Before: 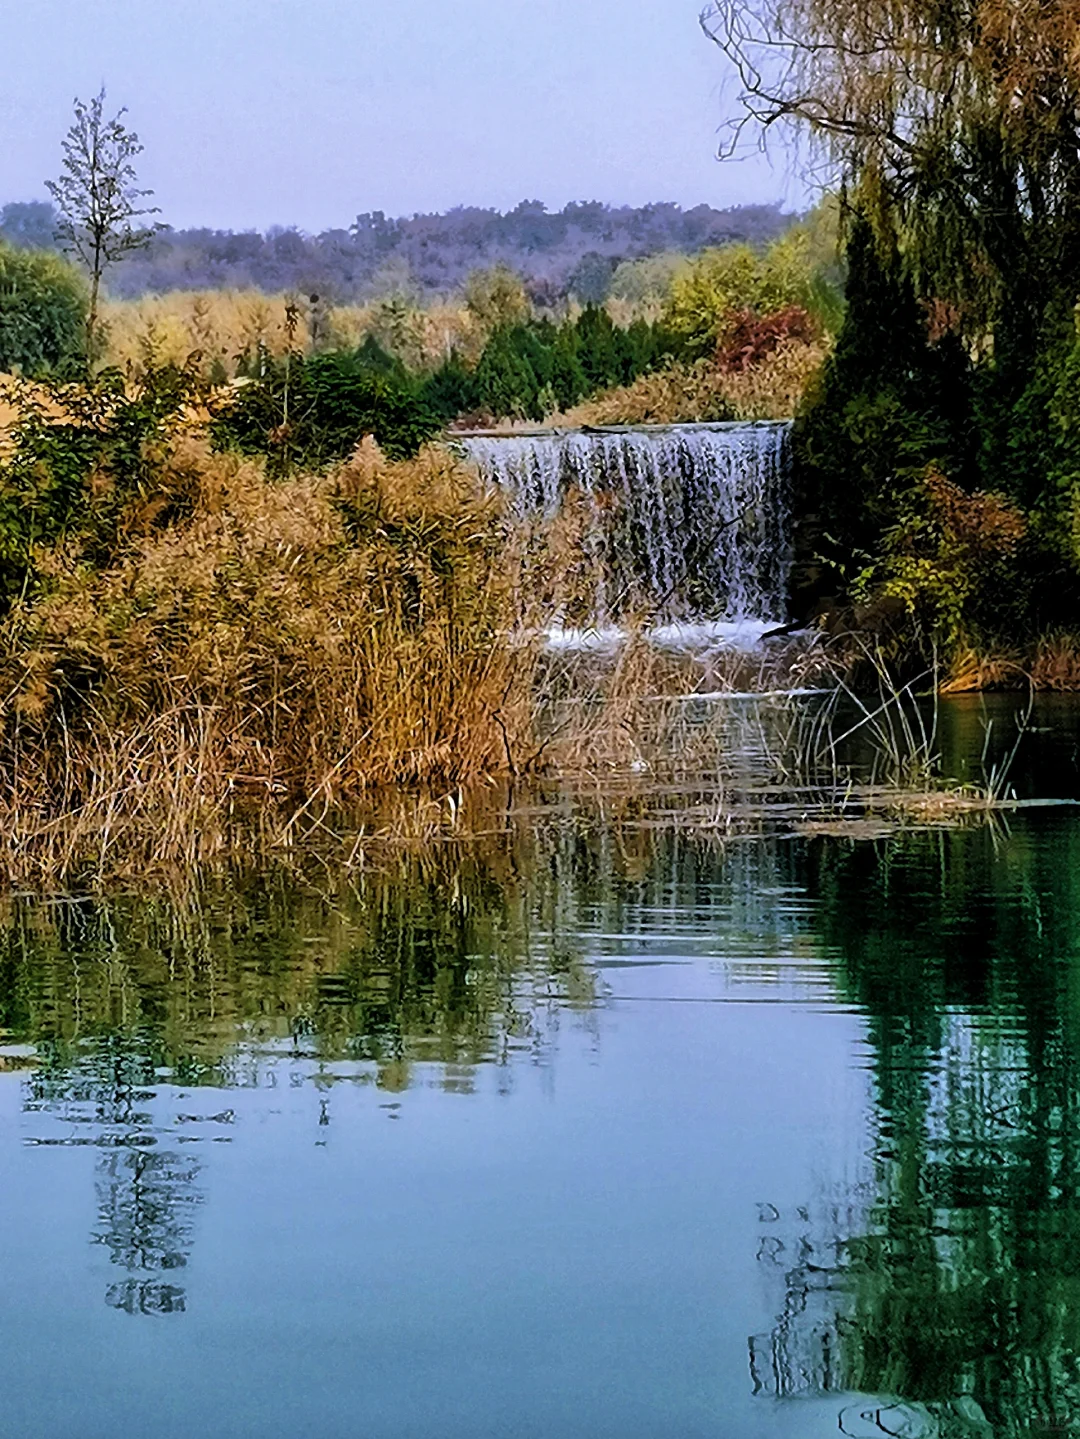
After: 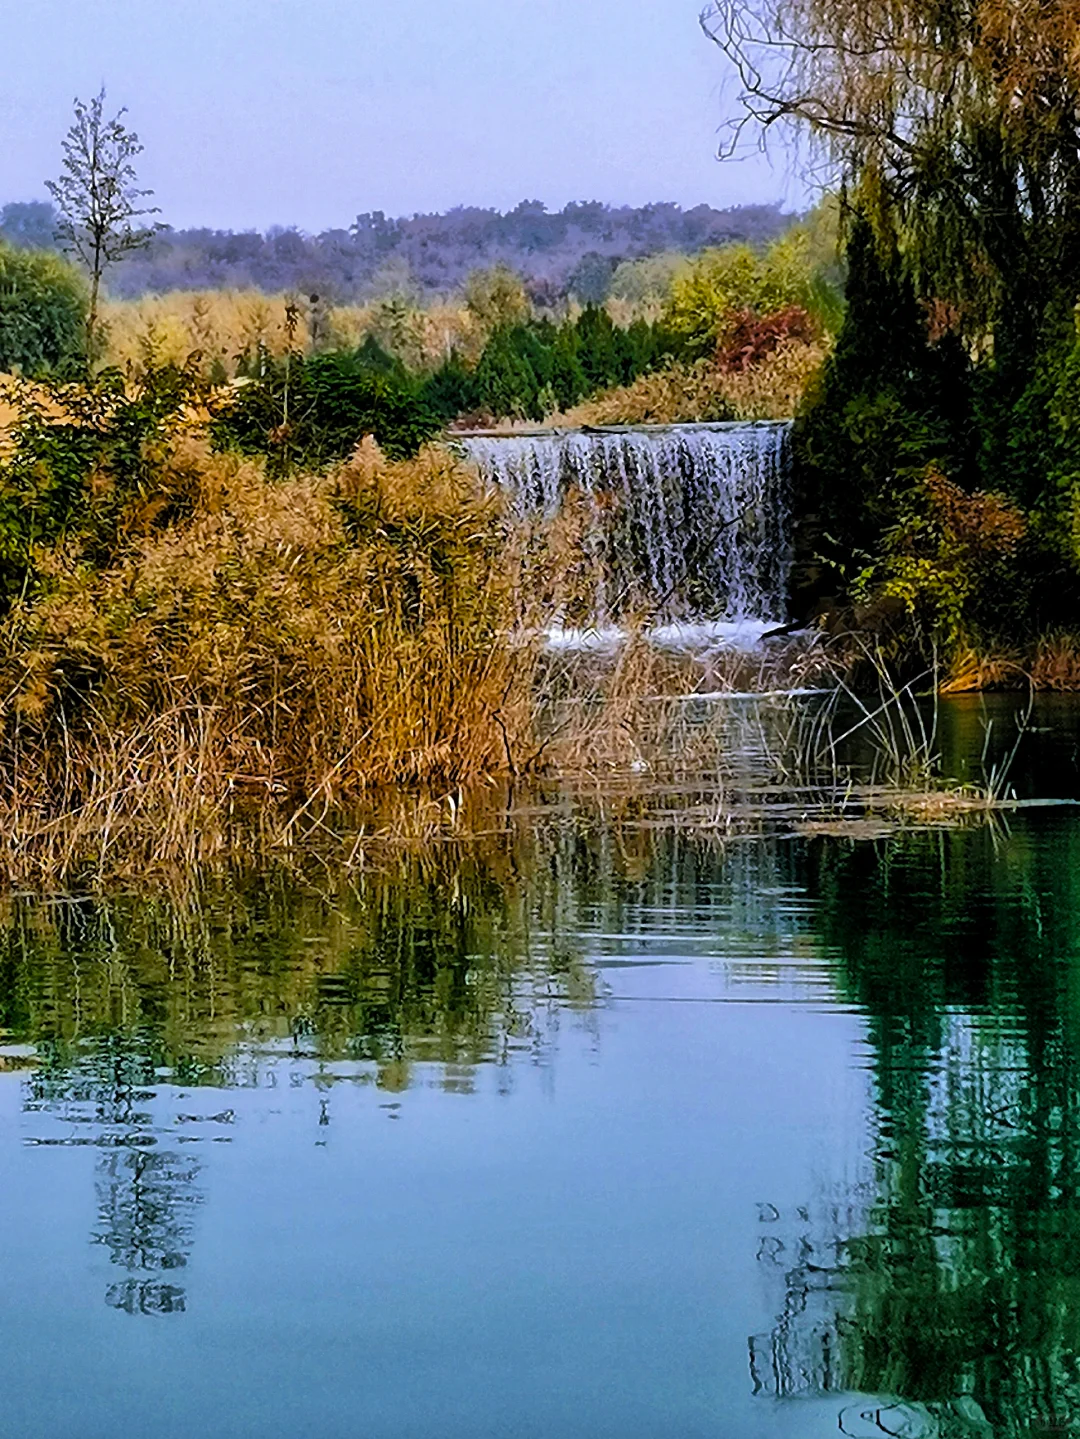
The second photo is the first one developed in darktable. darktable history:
color balance rgb: perceptual saturation grading › global saturation 14.662%
